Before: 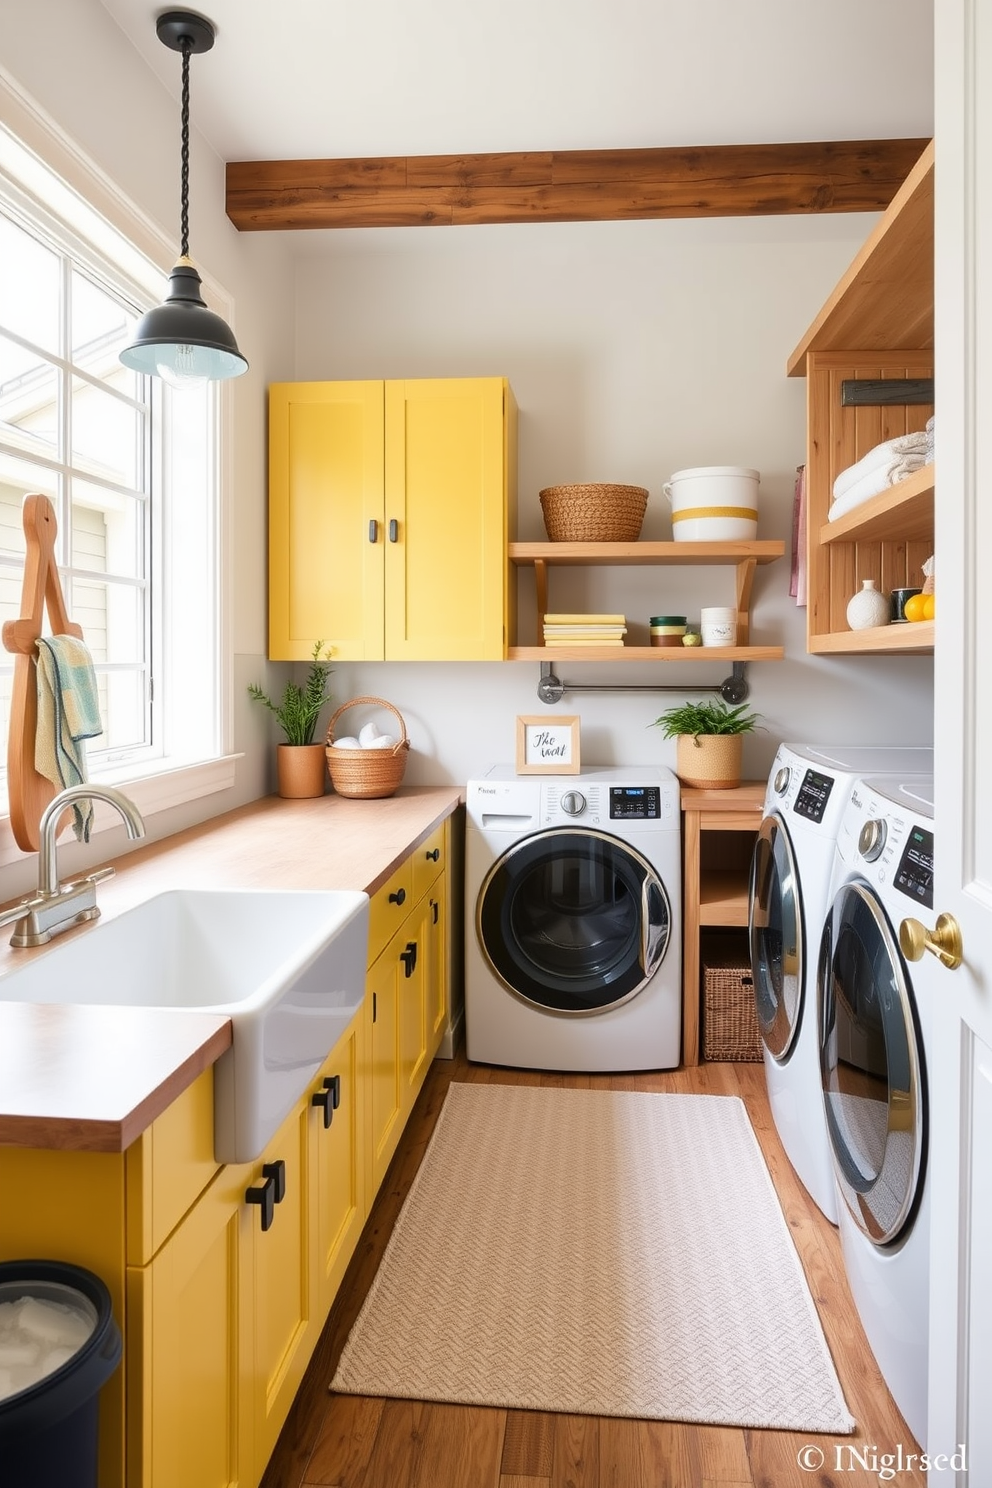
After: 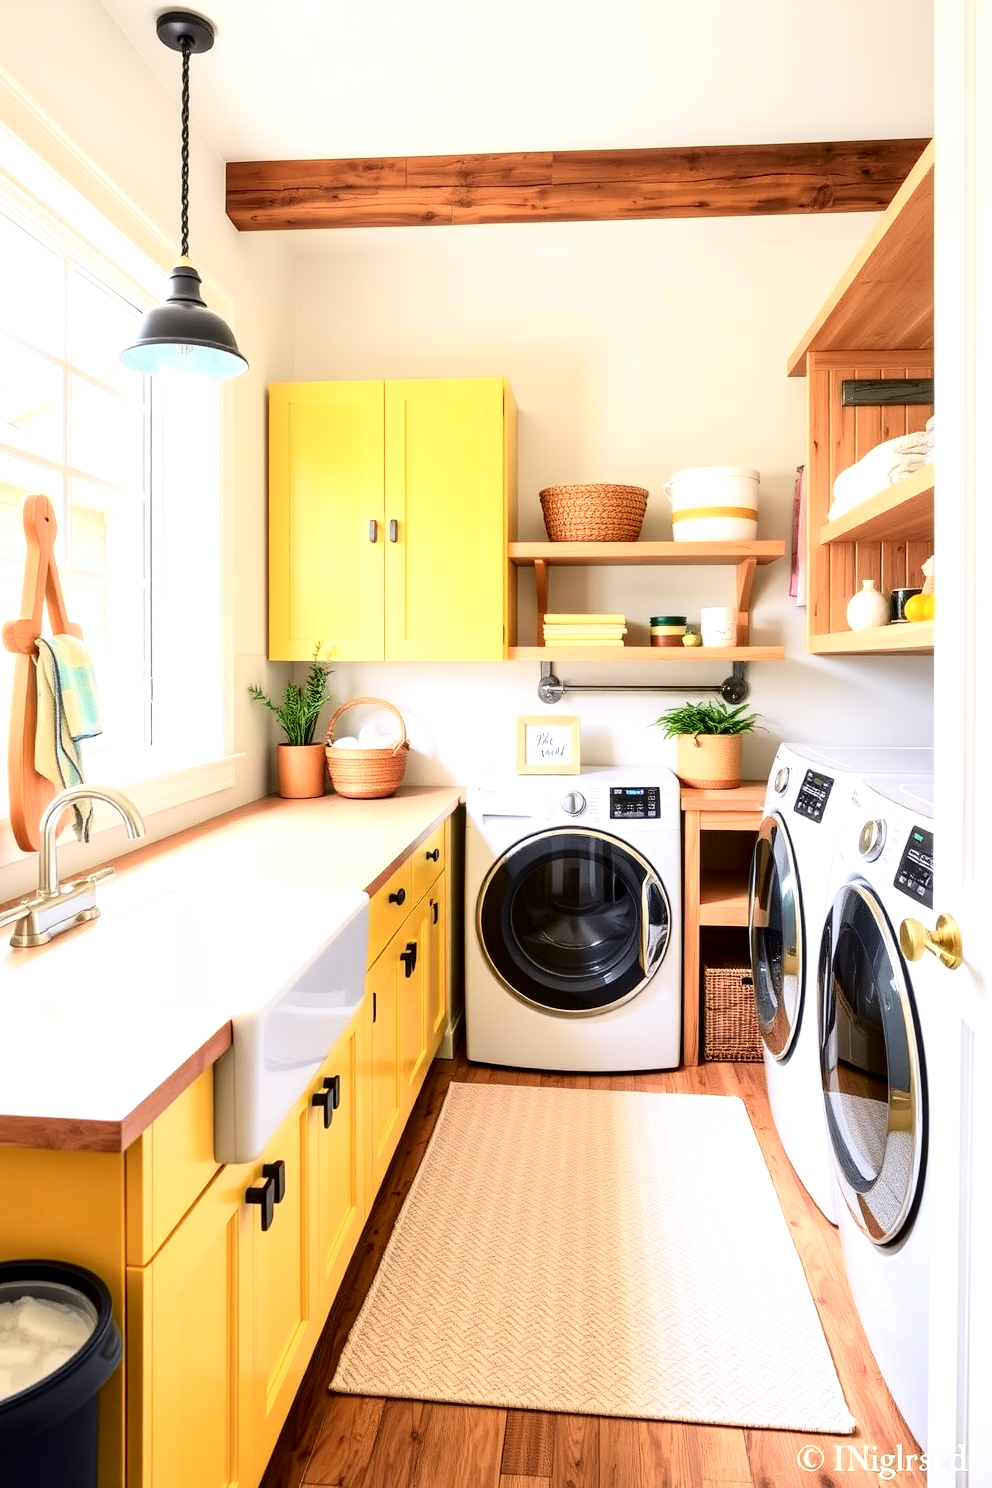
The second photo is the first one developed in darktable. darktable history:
local contrast: highlights 88%, shadows 80%
tone curve: curves: ch0 [(0, 0.011) (0.053, 0.026) (0.174, 0.115) (0.398, 0.444) (0.673, 0.775) (0.829, 0.906) (0.991, 0.981)]; ch1 [(0, 0) (0.276, 0.206) (0.409, 0.383) (0.473, 0.458) (0.492, 0.501) (0.512, 0.513) (0.54, 0.543) (0.585, 0.617) (0.659, 0.686) (0.78, 0.8) (1, 1)]; ch2 [(0, 0) (0.438, 0.449) (0.473, 0.469) (0.503, 0.5) (0.523, 0.534) (0.562, 0.594) (0.612, 0.635) (0.695, 0.713) (1, 1)], color space Lab, independent channels, preserve colors none
exposure: exposure 0.611 EV, compensate highlight preservation false
